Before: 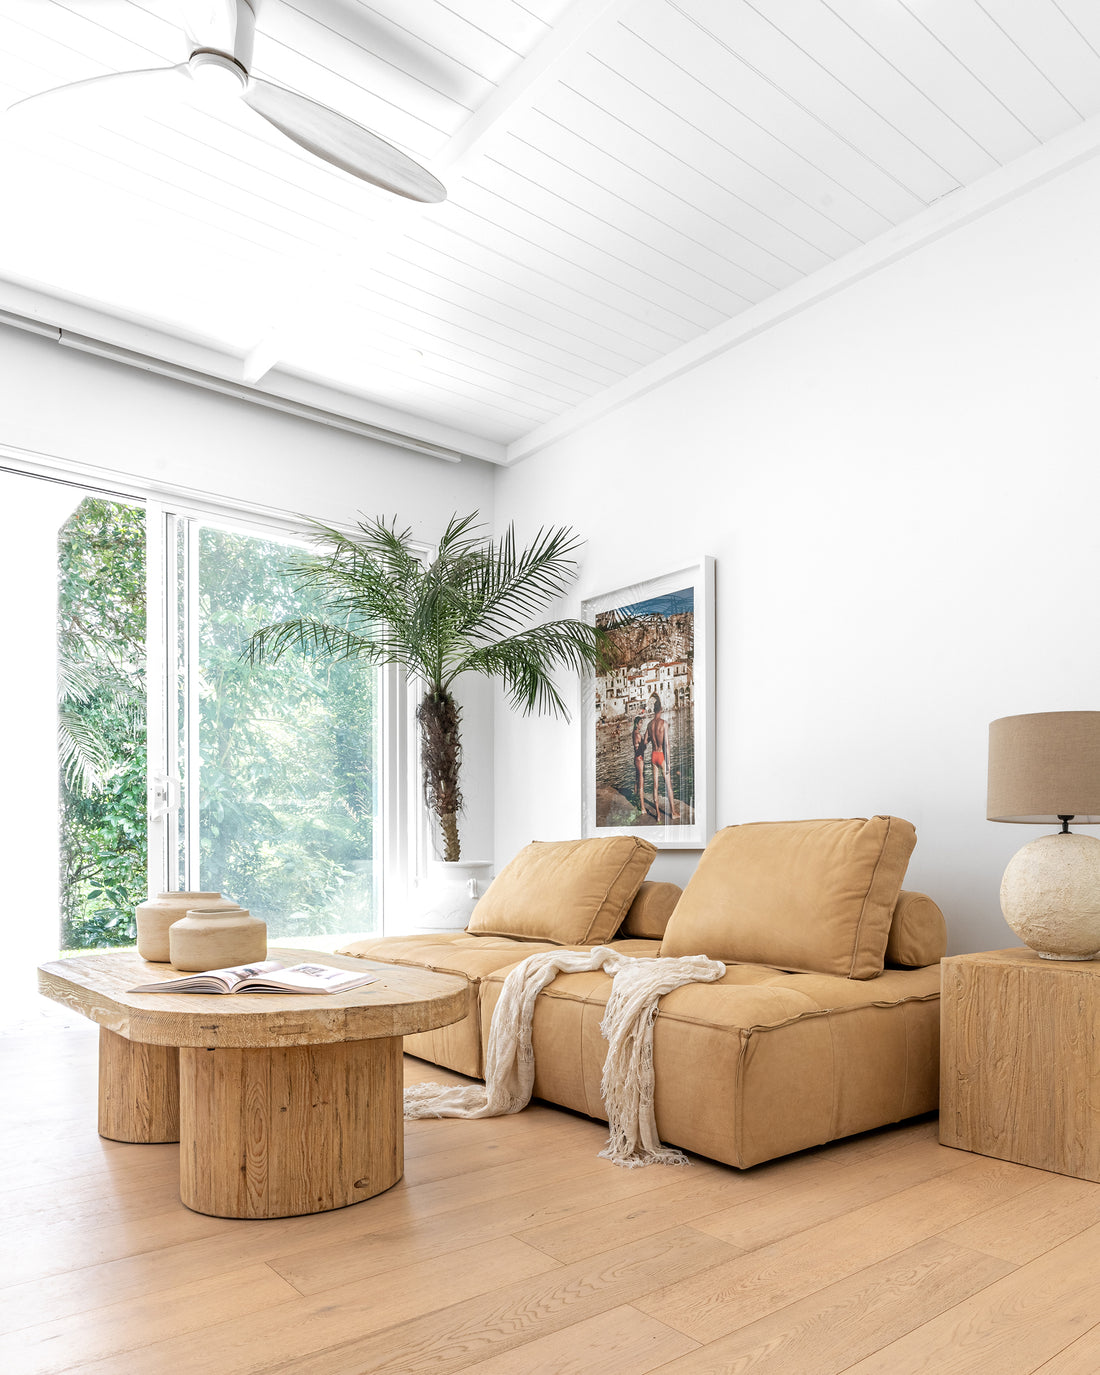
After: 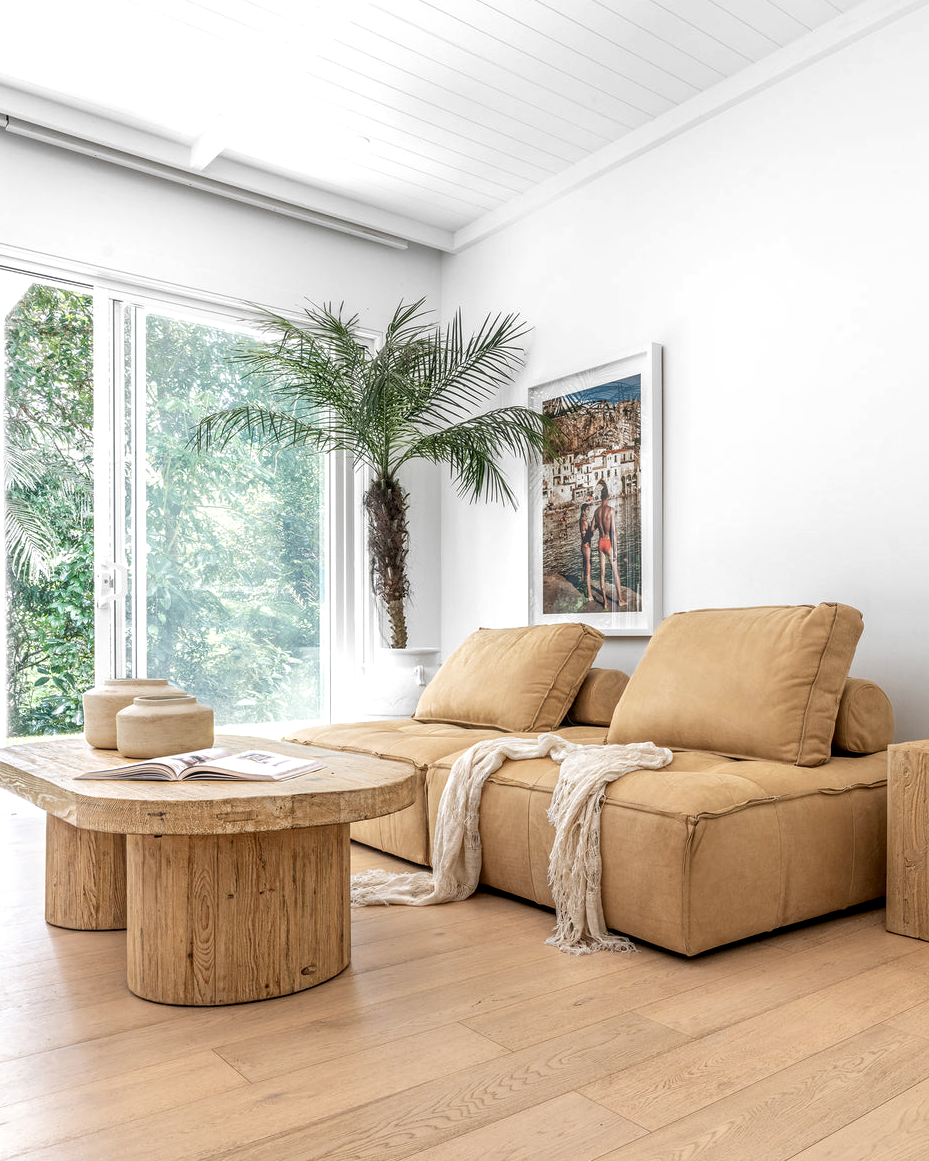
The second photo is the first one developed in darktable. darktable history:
contrast brightness saturation: saturation -0.05
crop and rotate: left 4.842%, top 15.51%, right 10.668%
local contrast: on, module defaults
